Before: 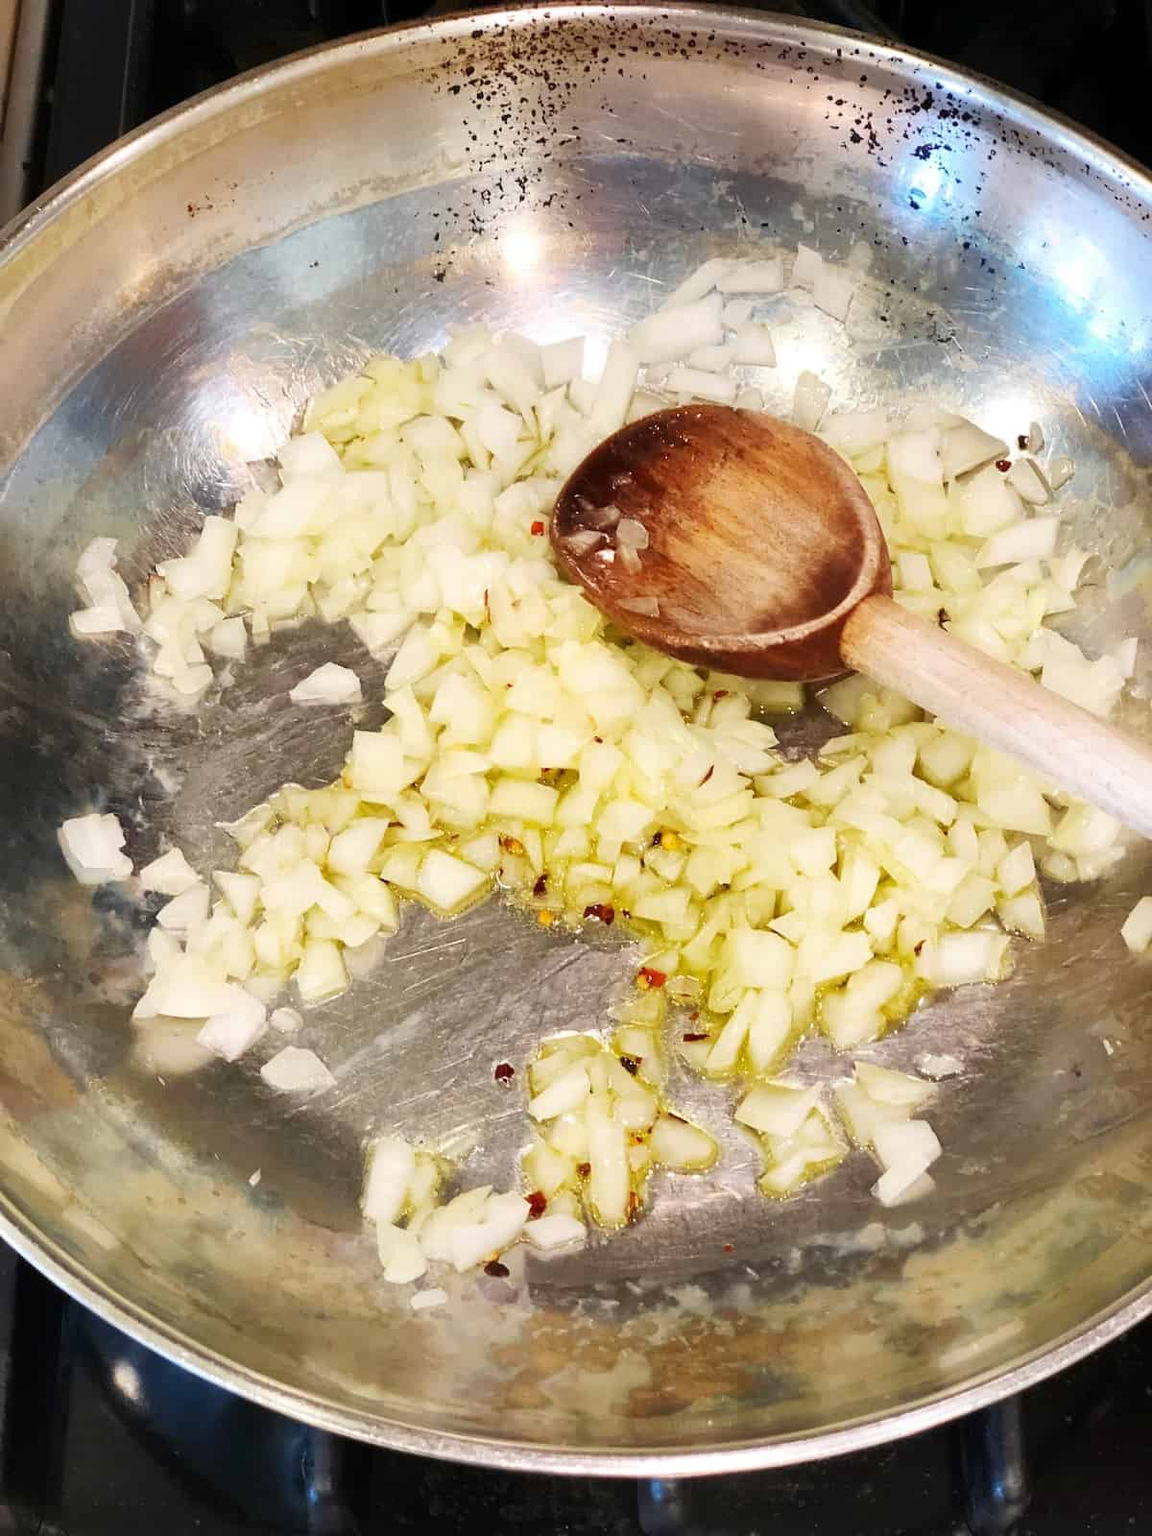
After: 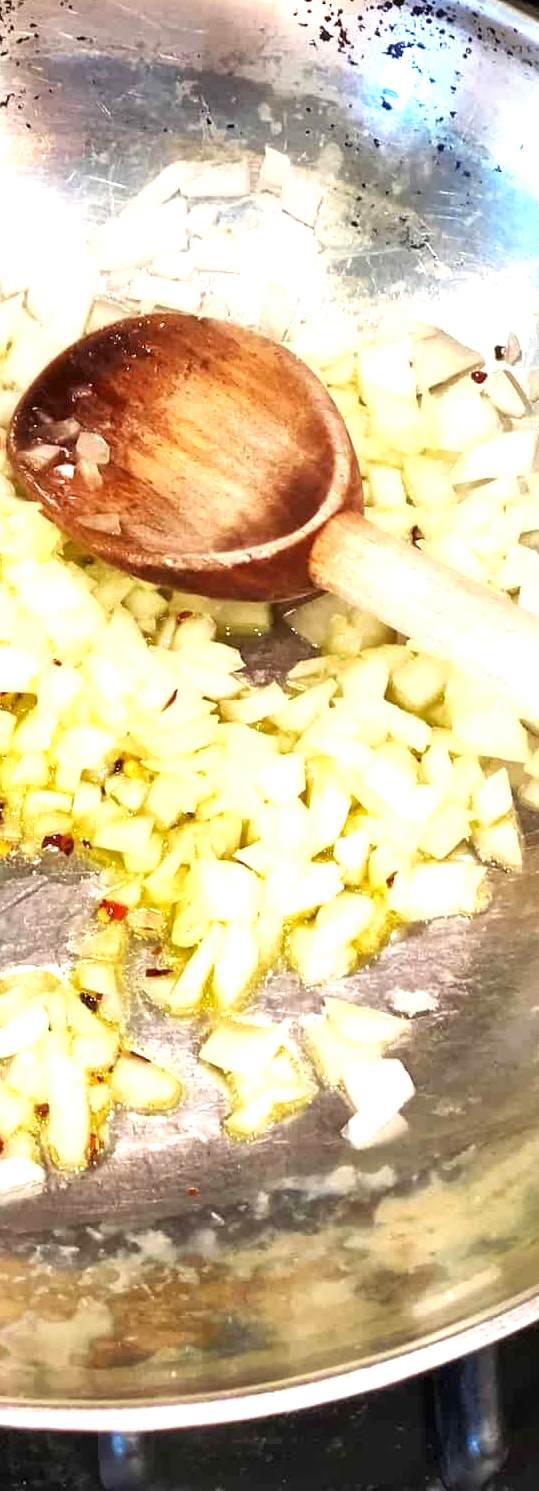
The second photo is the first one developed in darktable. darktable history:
crop: left 47.172%, top 6.766%, right 7.89%
local contrast: mode bilateral grid, contrast 19, coarseness 50, detail 139%, midtone range 0.2
exposure: black level correction 0, exposure 0.692 EV, compensate exposure bias true, compensate highlight preservation false
